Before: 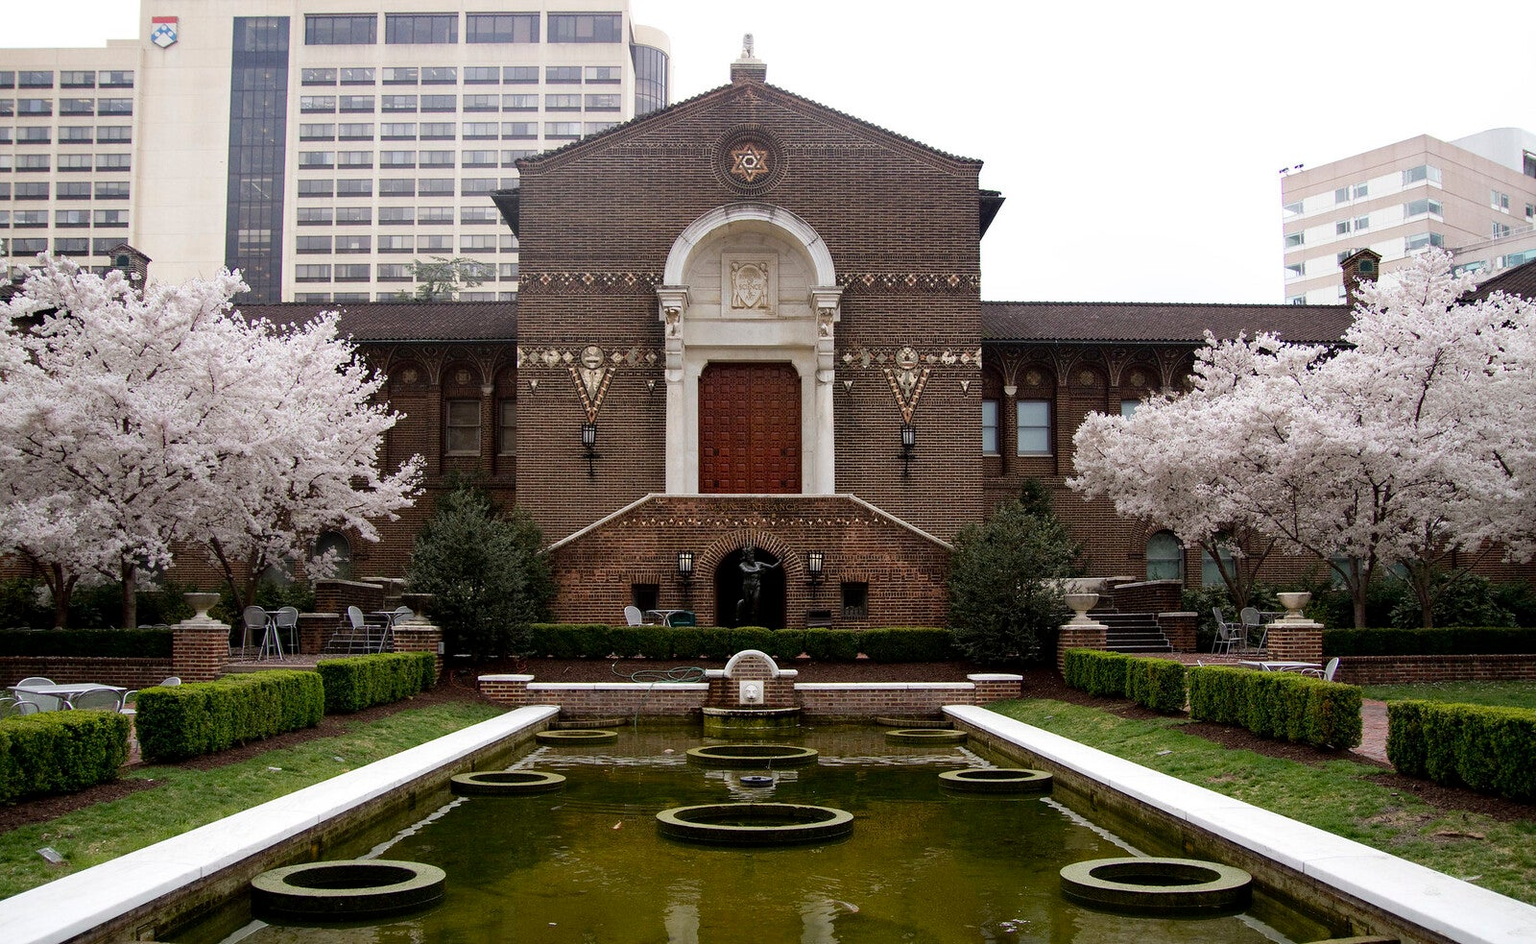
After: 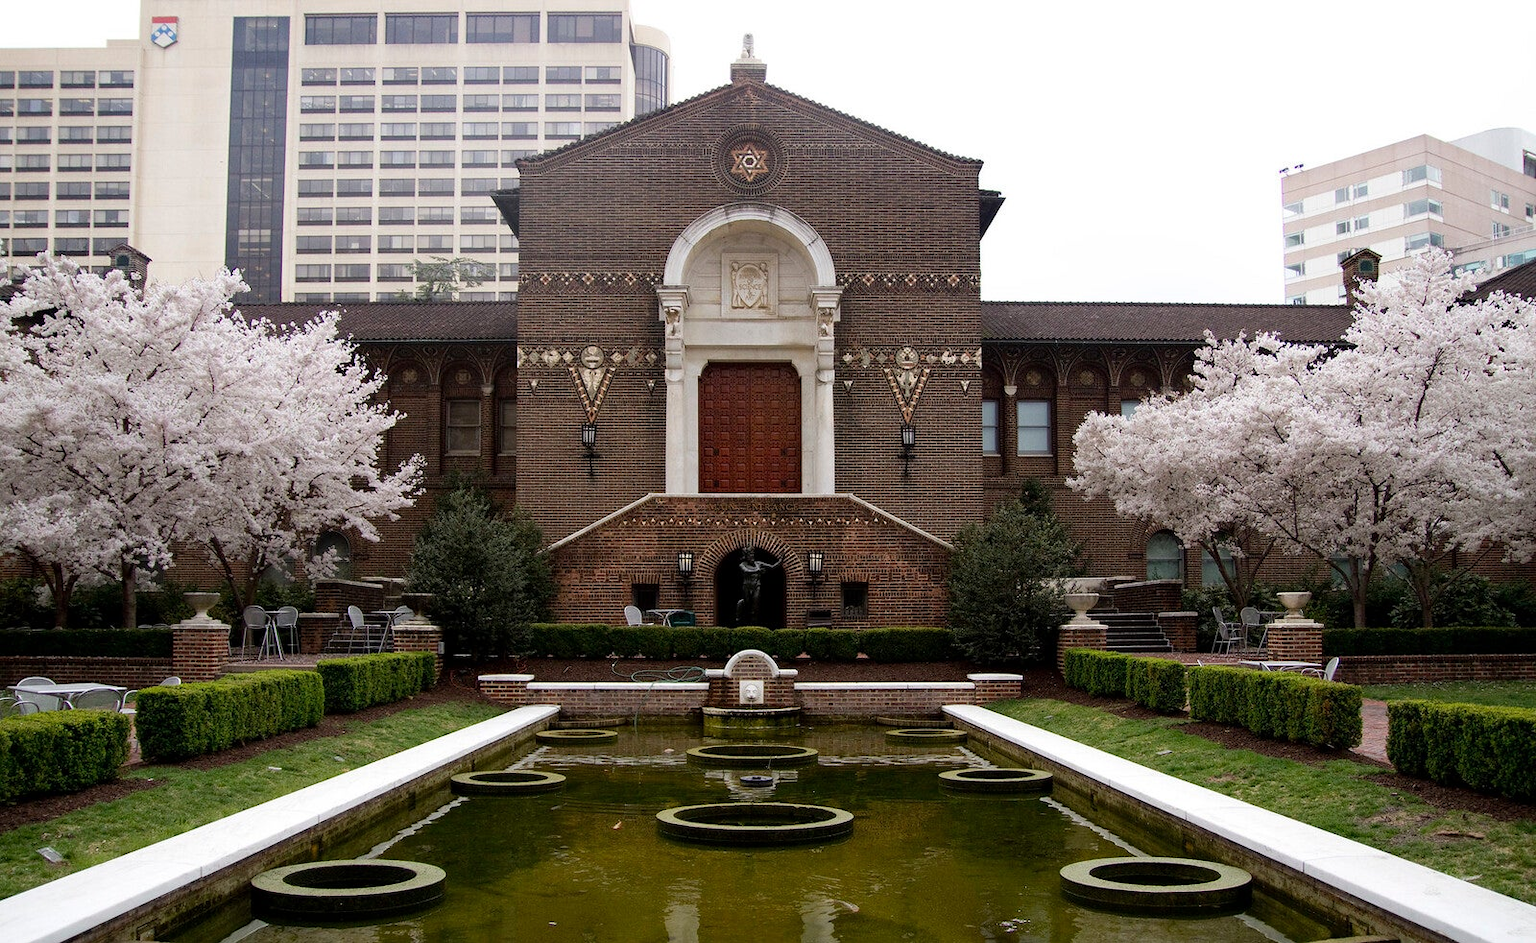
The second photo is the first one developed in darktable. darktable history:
color correction: highlights b* 0.029
